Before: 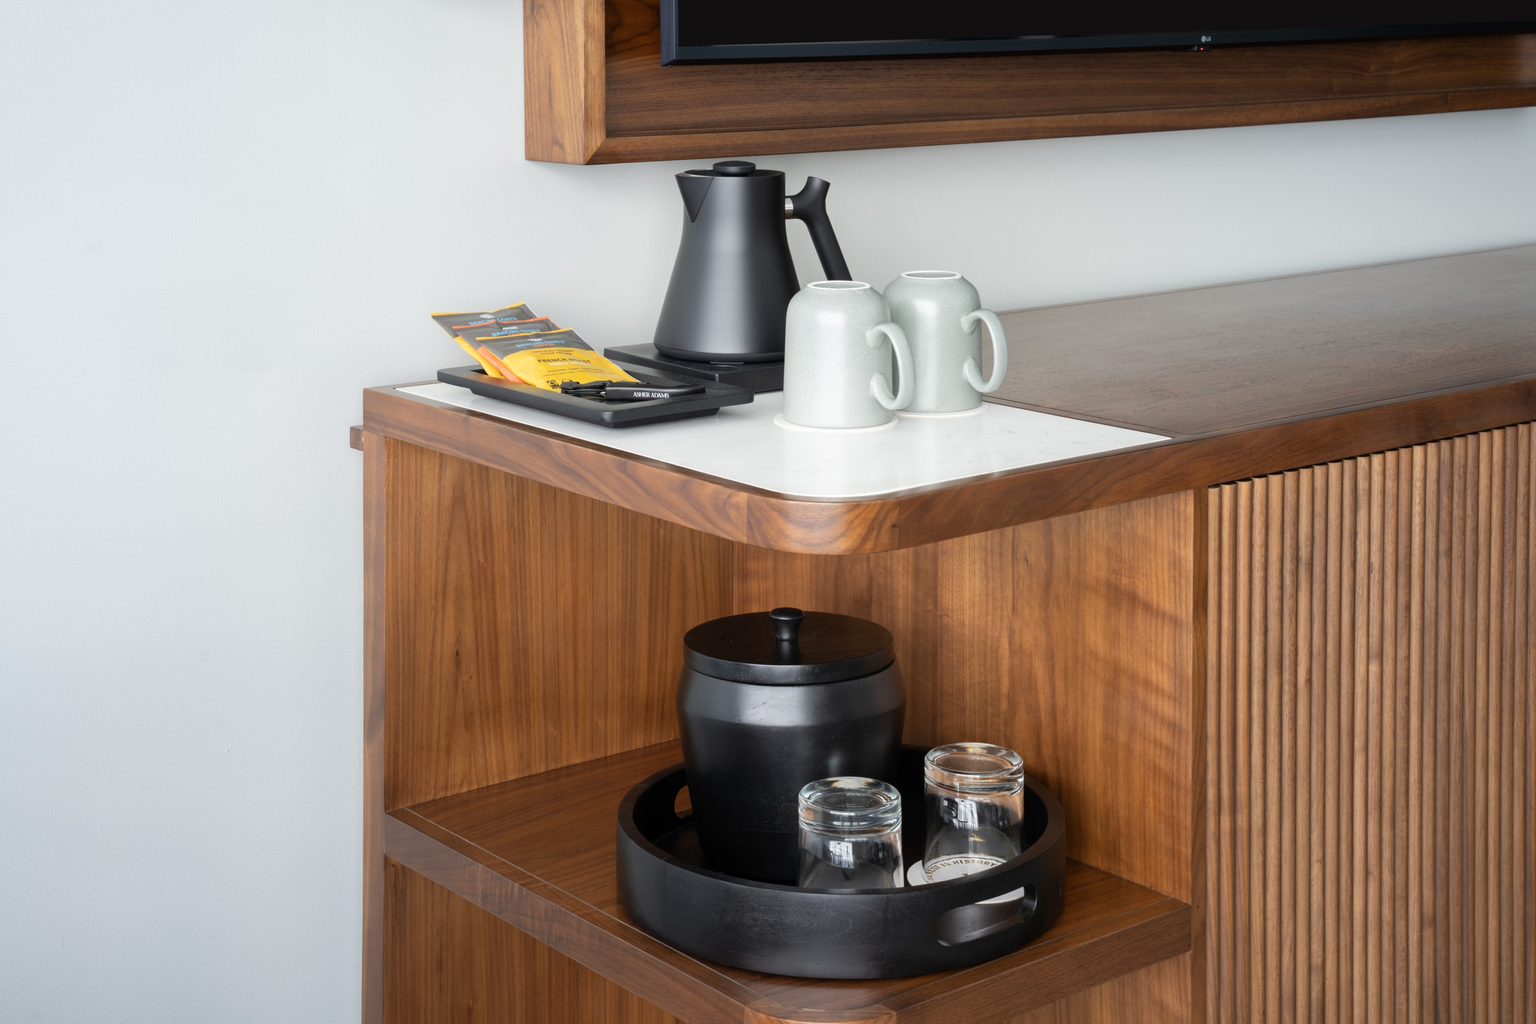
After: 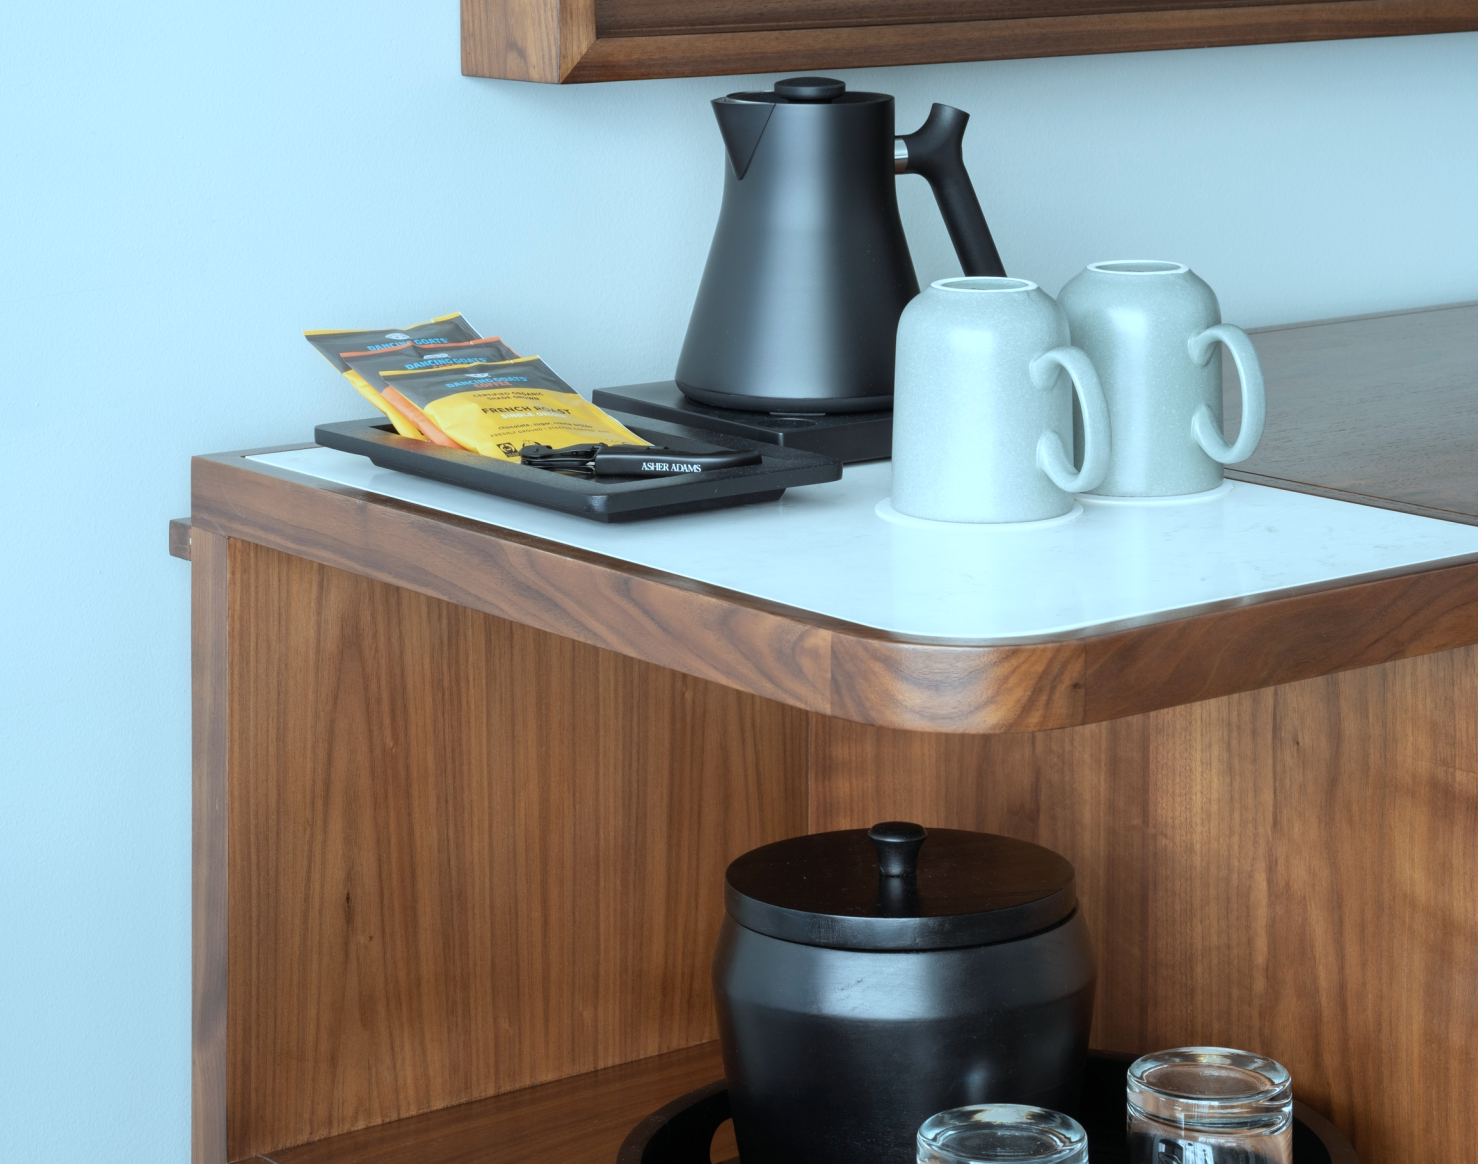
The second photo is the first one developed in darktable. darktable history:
base curve: curves: ch0 [(0, 0) (0.303, 0.277) (1, 1)]
crop: left 16.202%, top 11.208%, right 26.045%, bottom 20.557%
color correction: highlights a* -11.71, highlights b* -15.58
